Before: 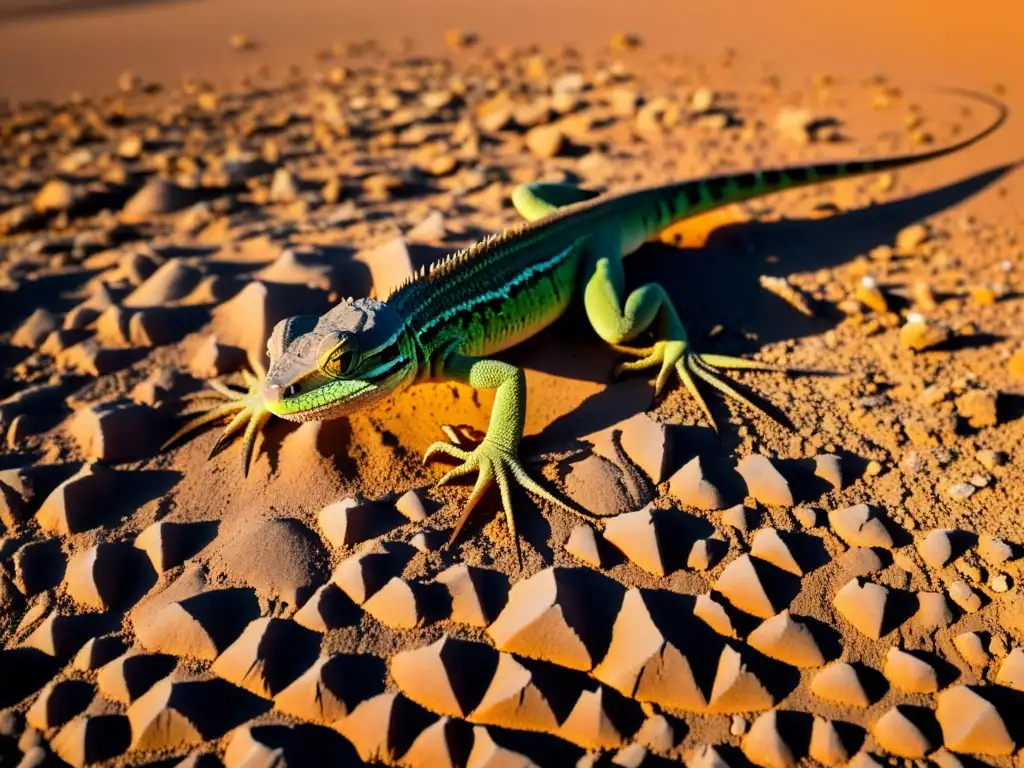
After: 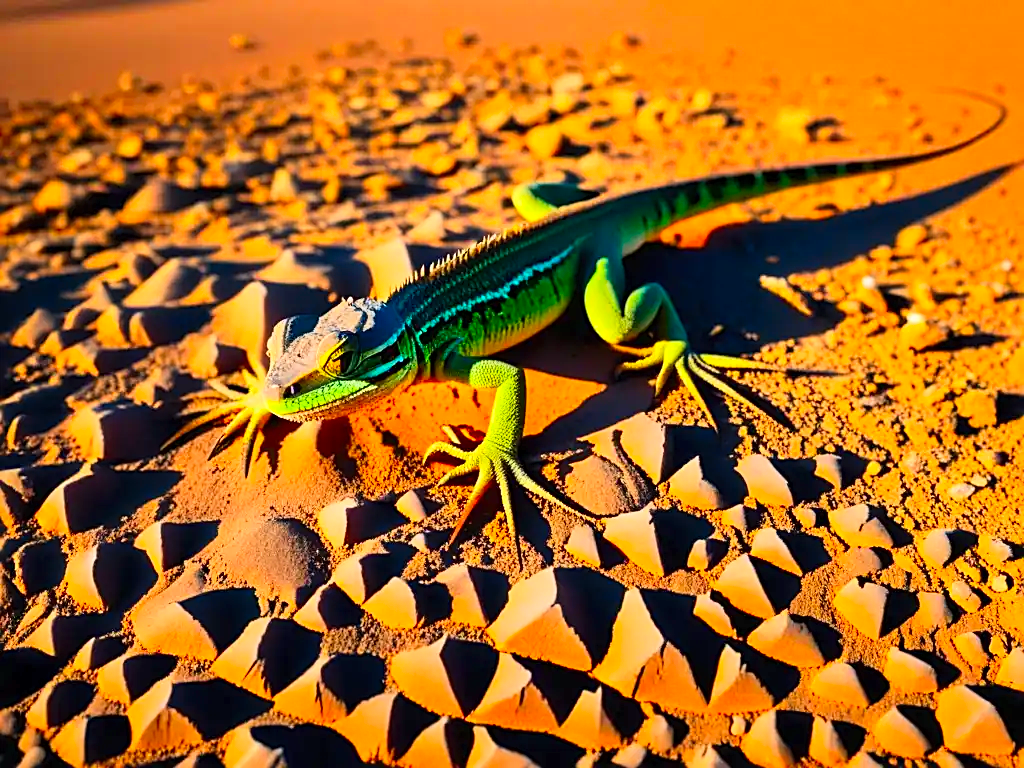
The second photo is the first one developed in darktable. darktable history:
contrast brightness saturation: contrast 0.197, brightness 0.194, saturation 0.799
sharpen: on, module defaults
